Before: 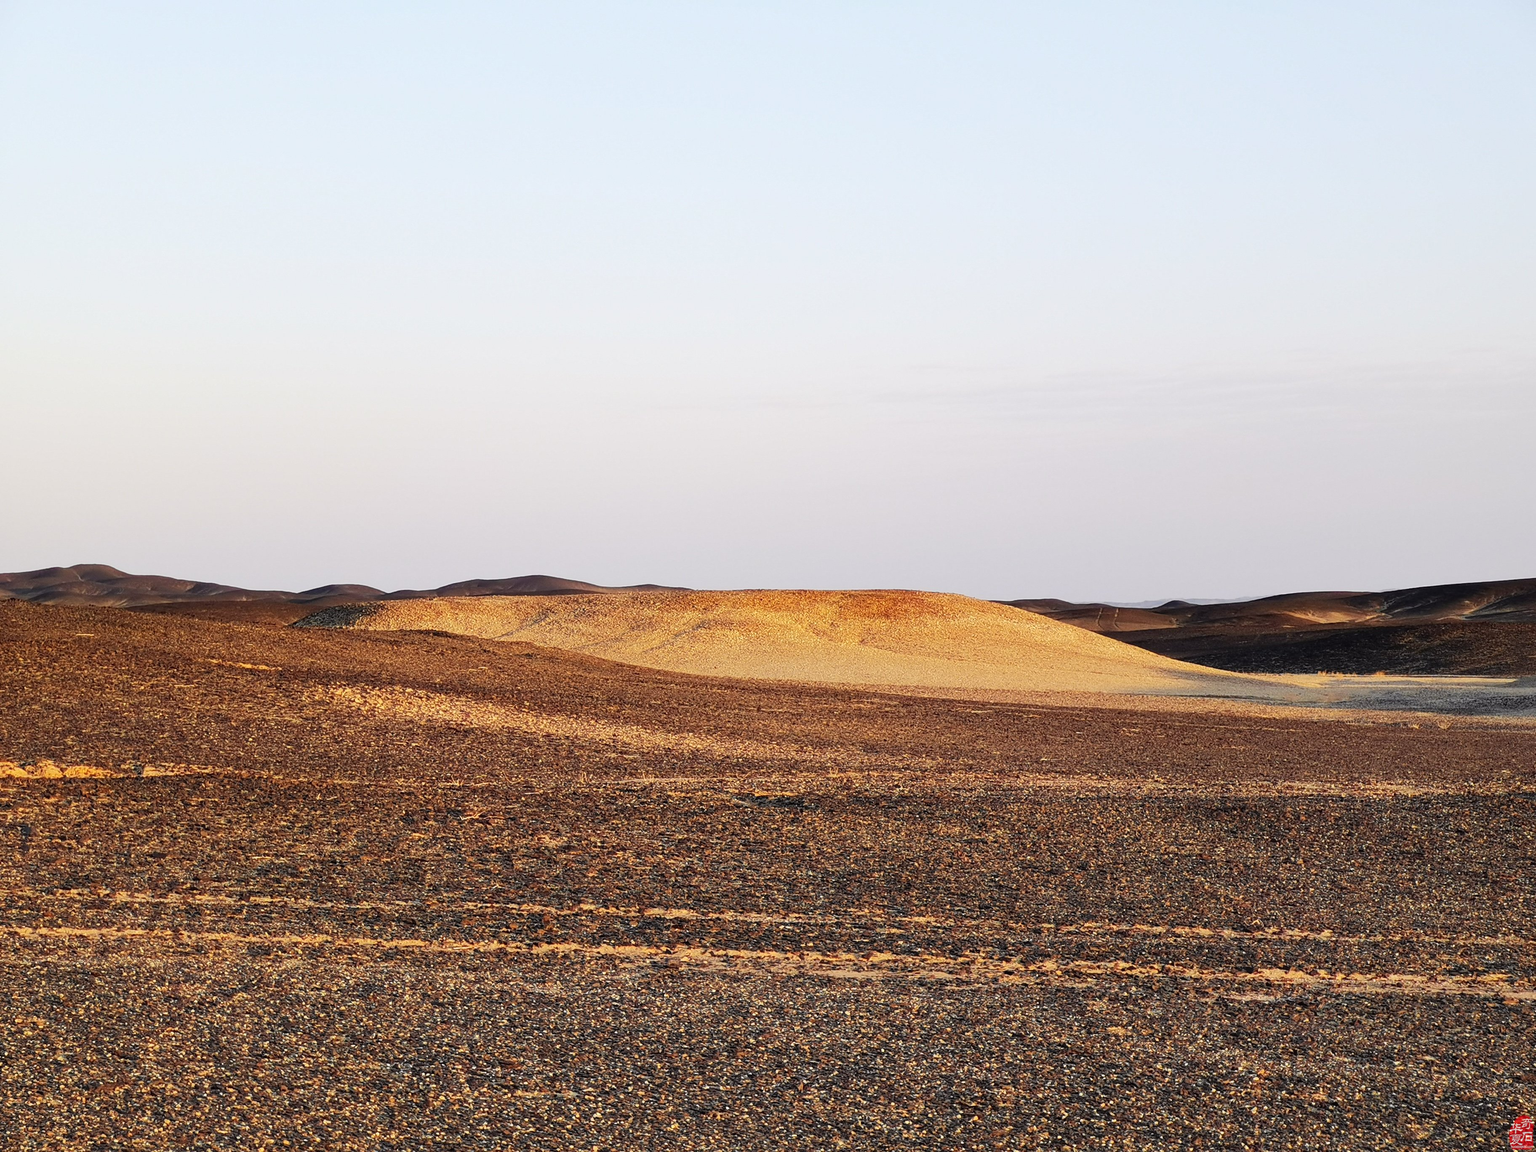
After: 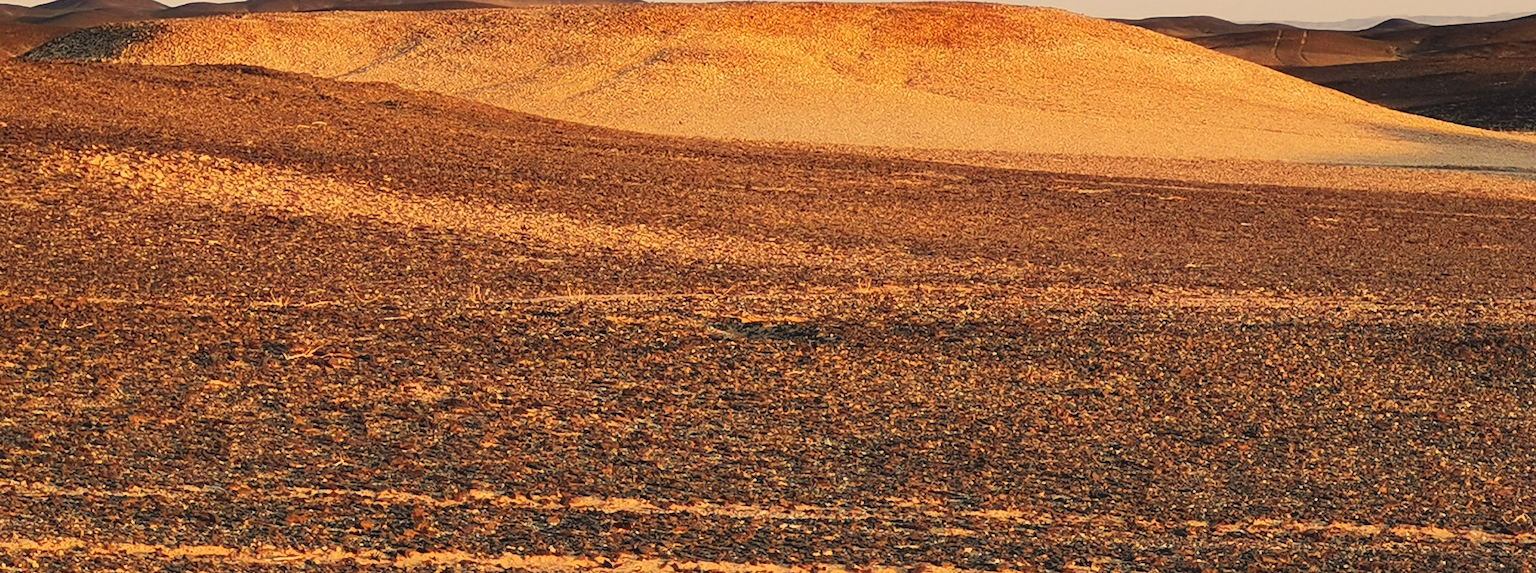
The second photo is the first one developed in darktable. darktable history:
crop: left 18.091%, top 51.13%, right 17.525%, bottom 16.85%
white balance: red 1.123, blue 0.83
contrast brightness saturation: contrast -0.11
